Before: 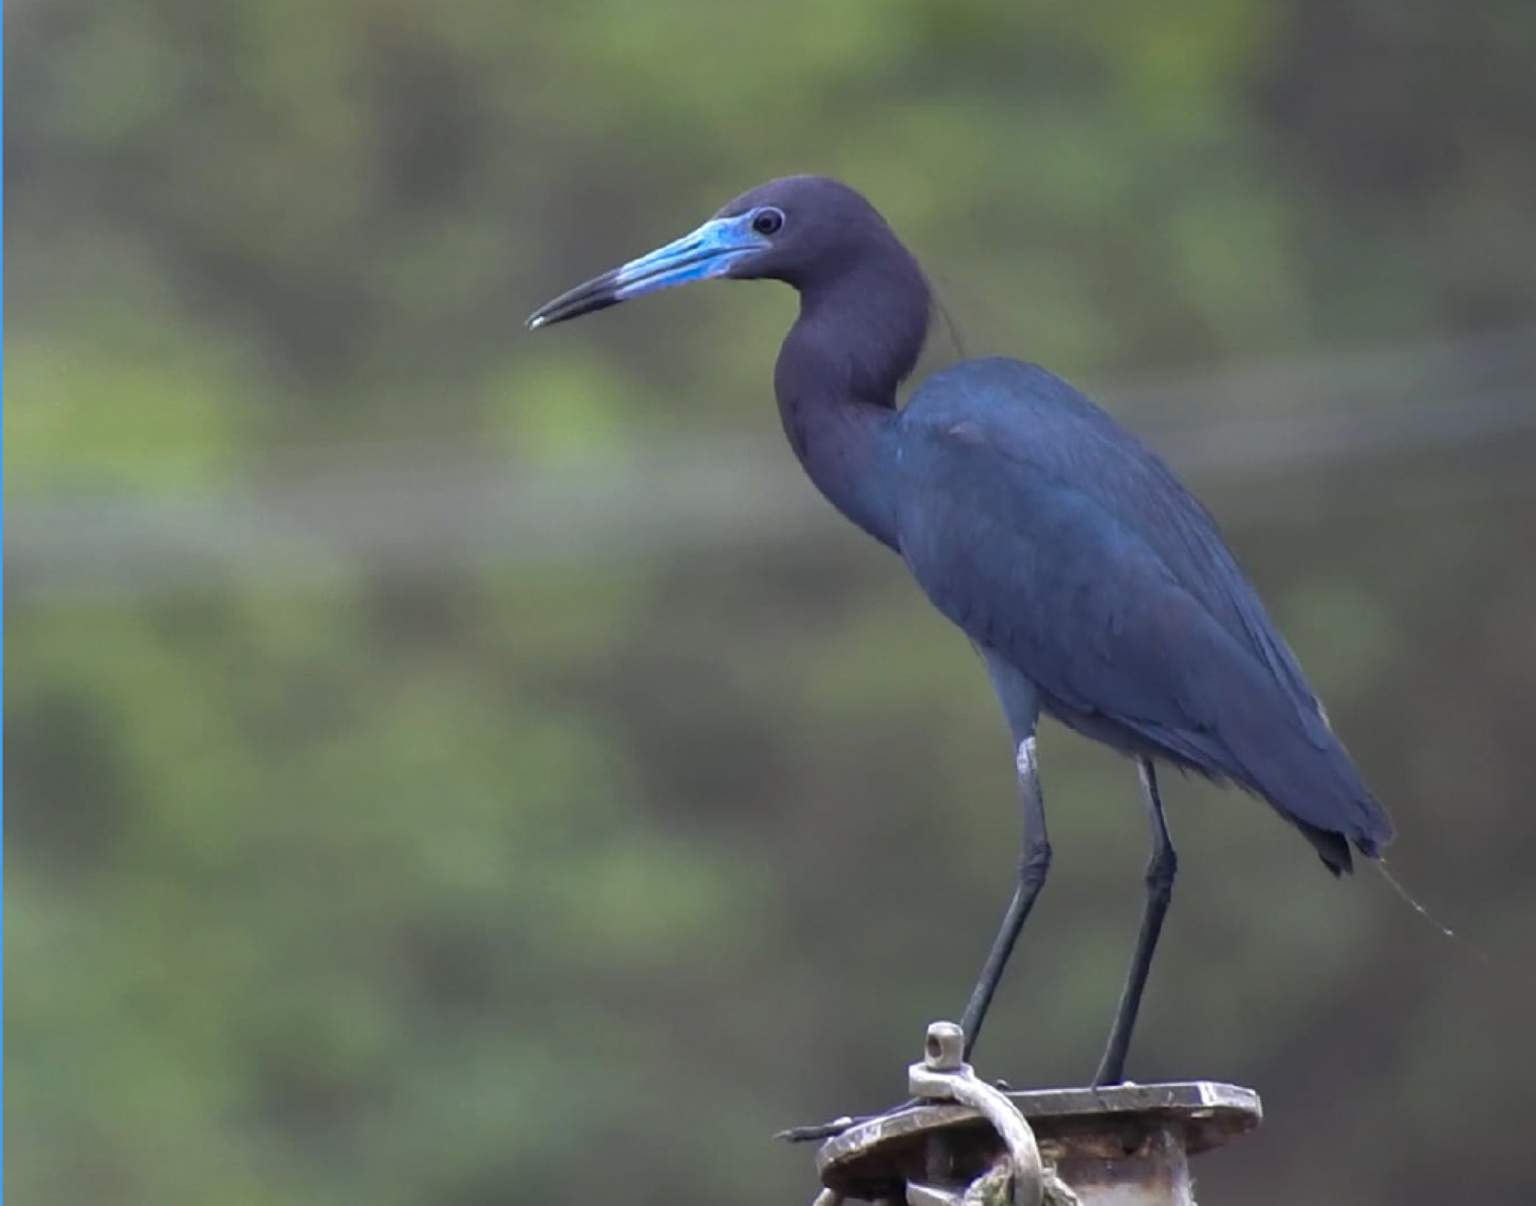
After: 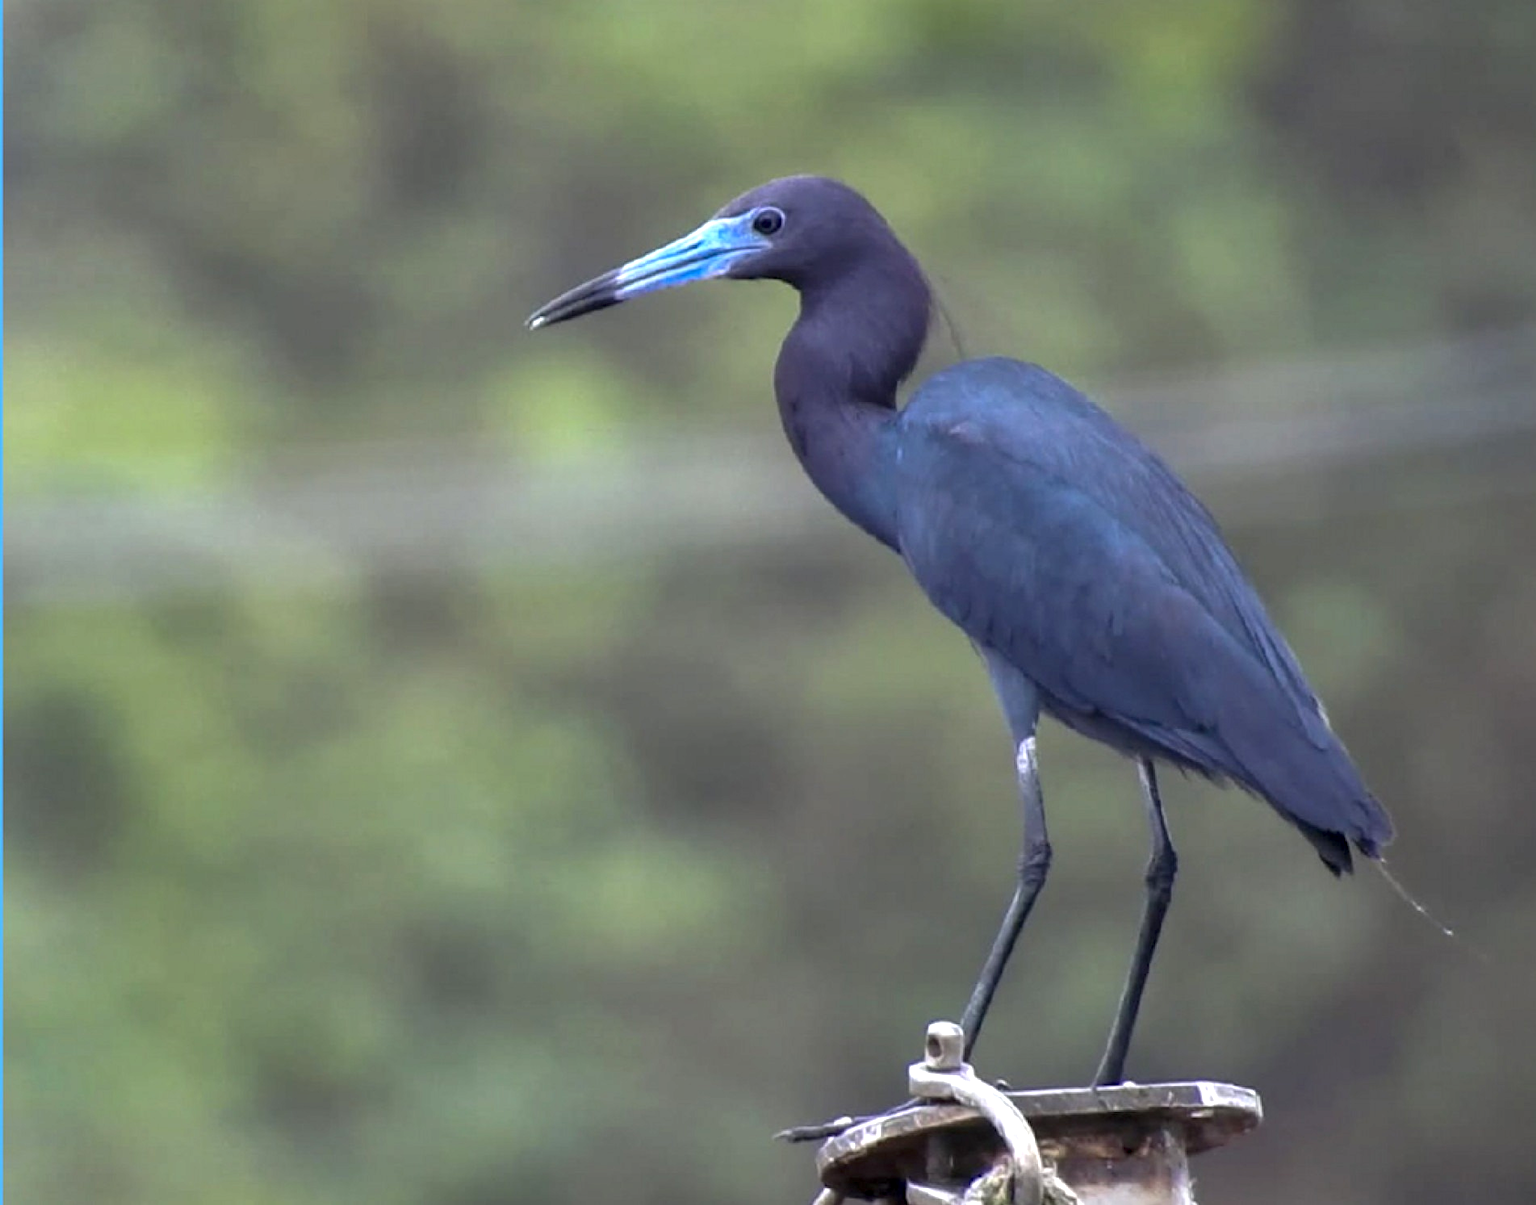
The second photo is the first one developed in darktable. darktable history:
tone equalizer: on, module defaults
exposure: black level correction 0.001, exposure 0.5 EV, compensate exposure bias true, compensate highlight preservation false
local contrast: shadows 94%
